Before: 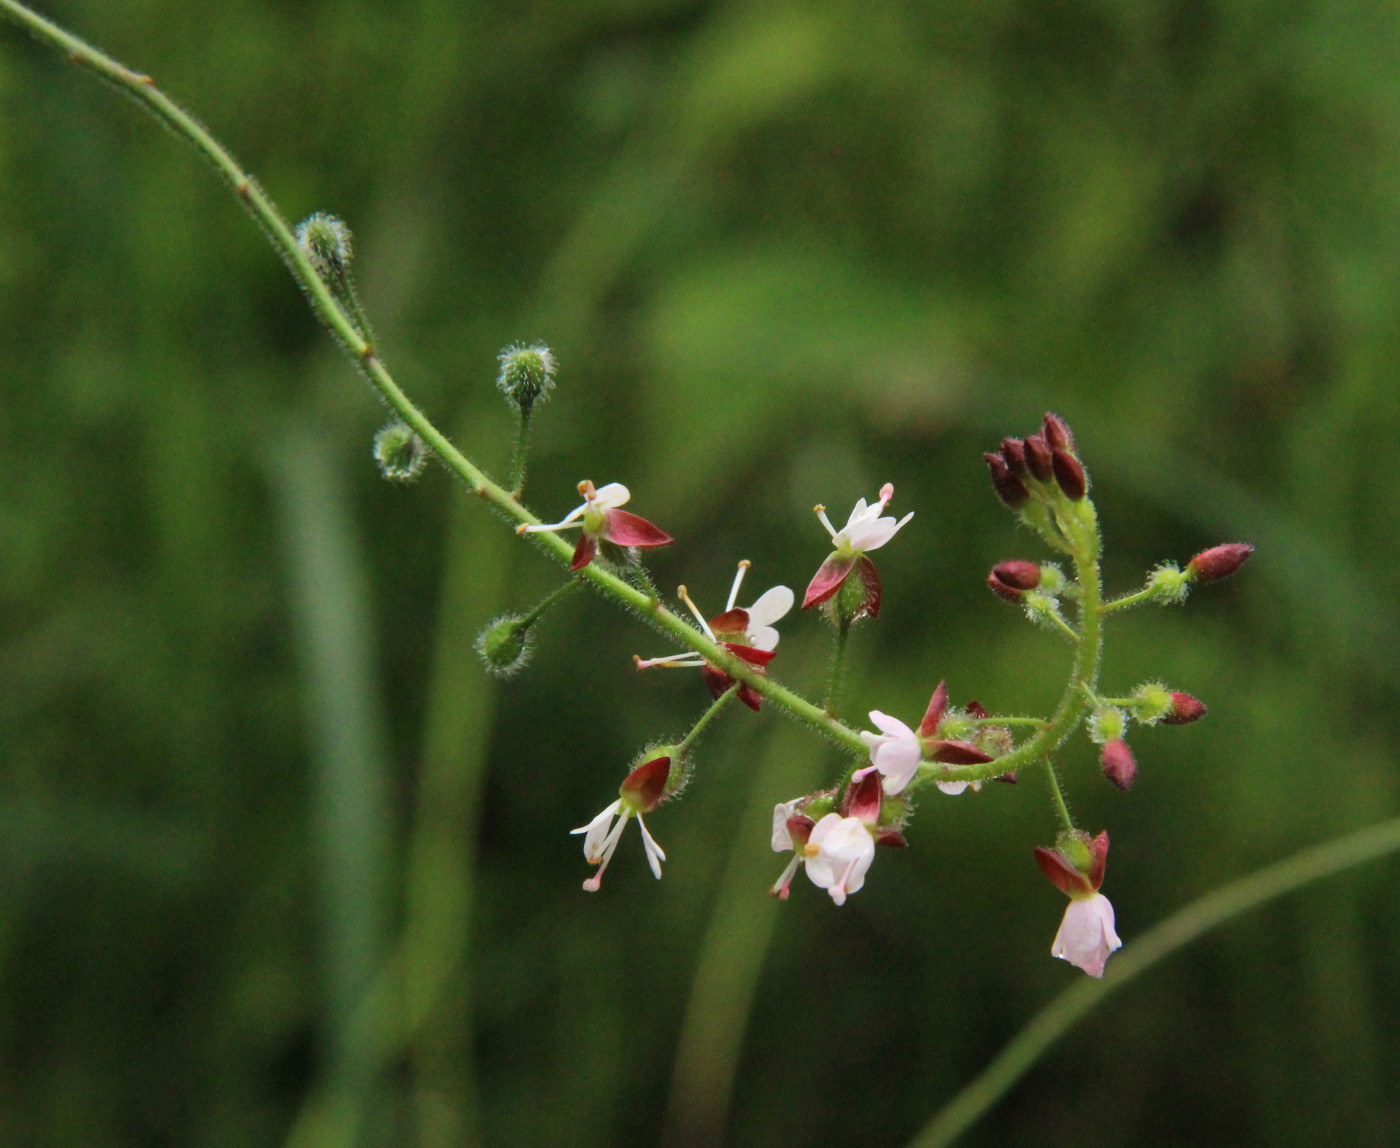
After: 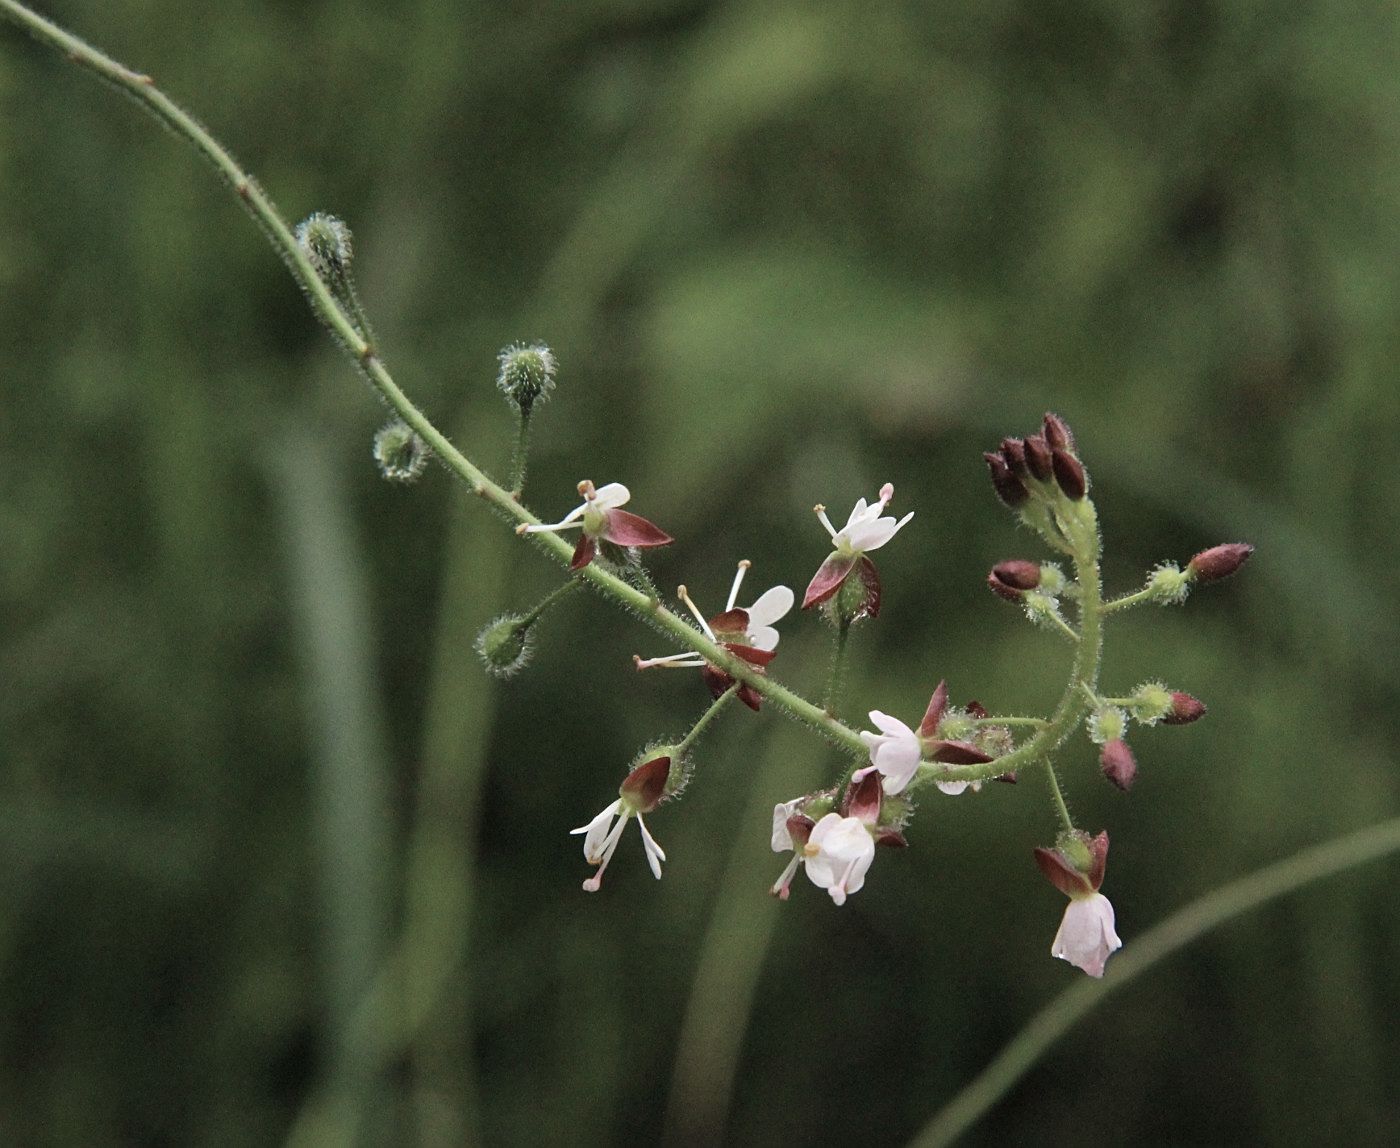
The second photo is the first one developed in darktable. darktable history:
color correction: highlights b* -0.049, saturation 0.585
sharpen: on, module defaults
